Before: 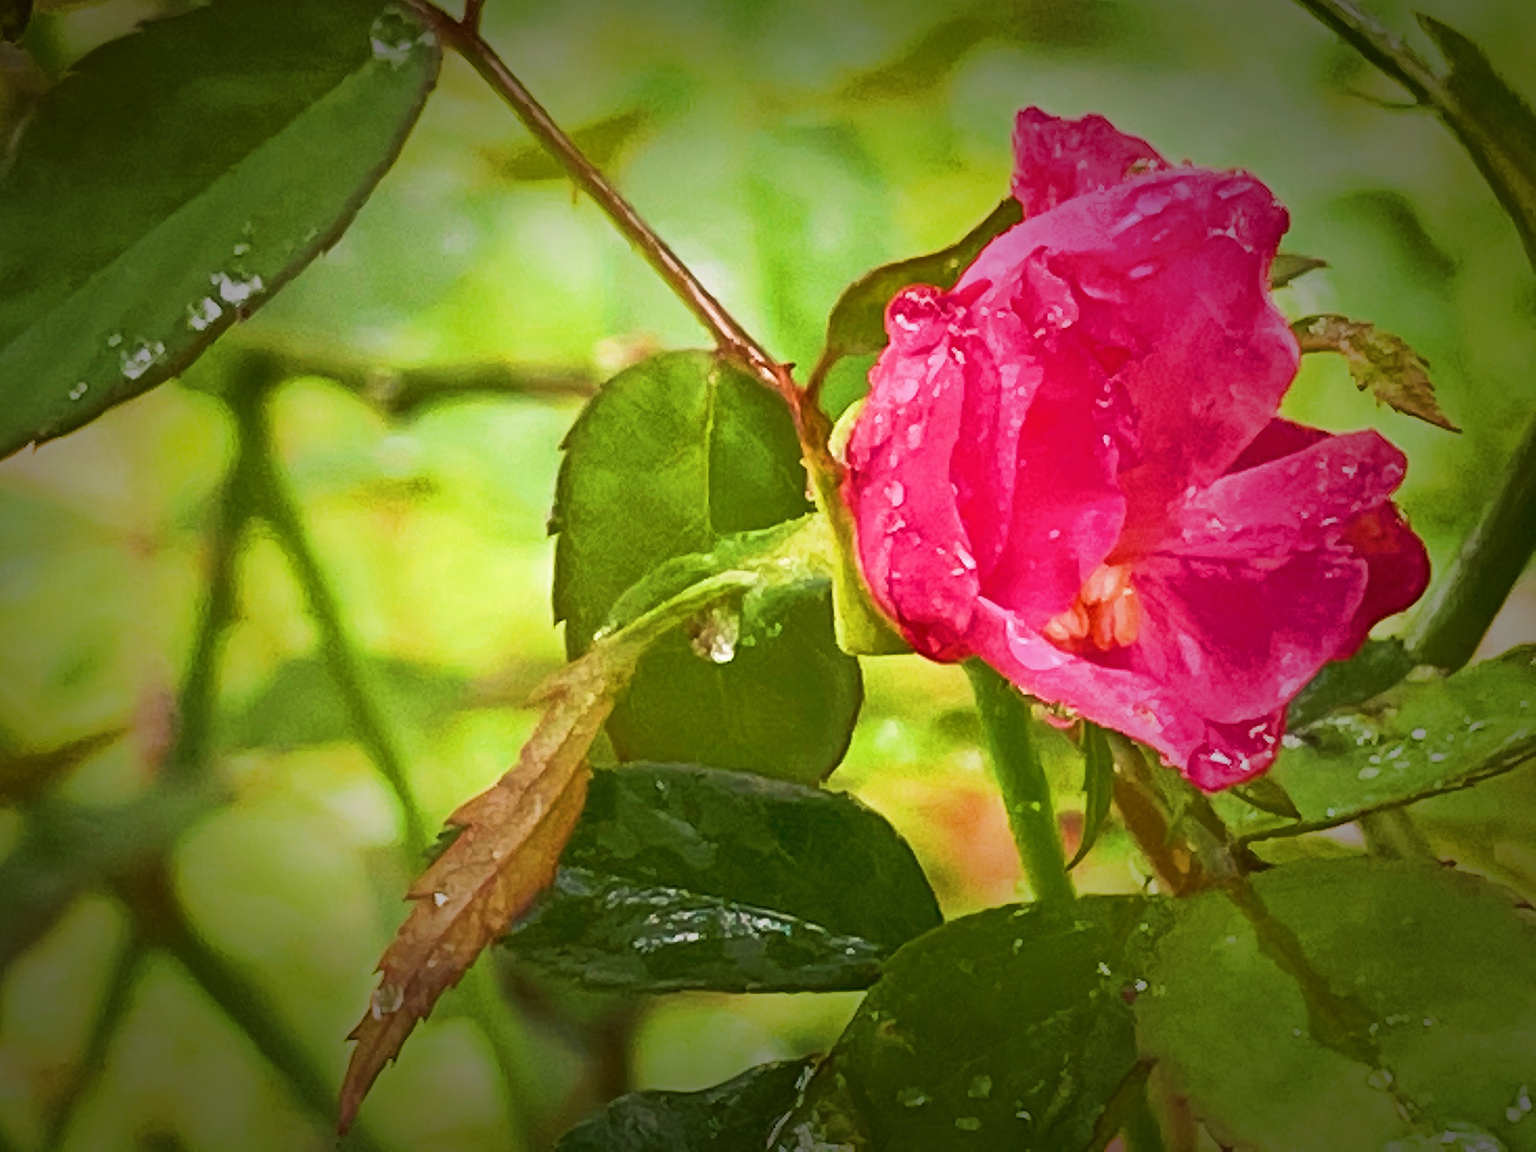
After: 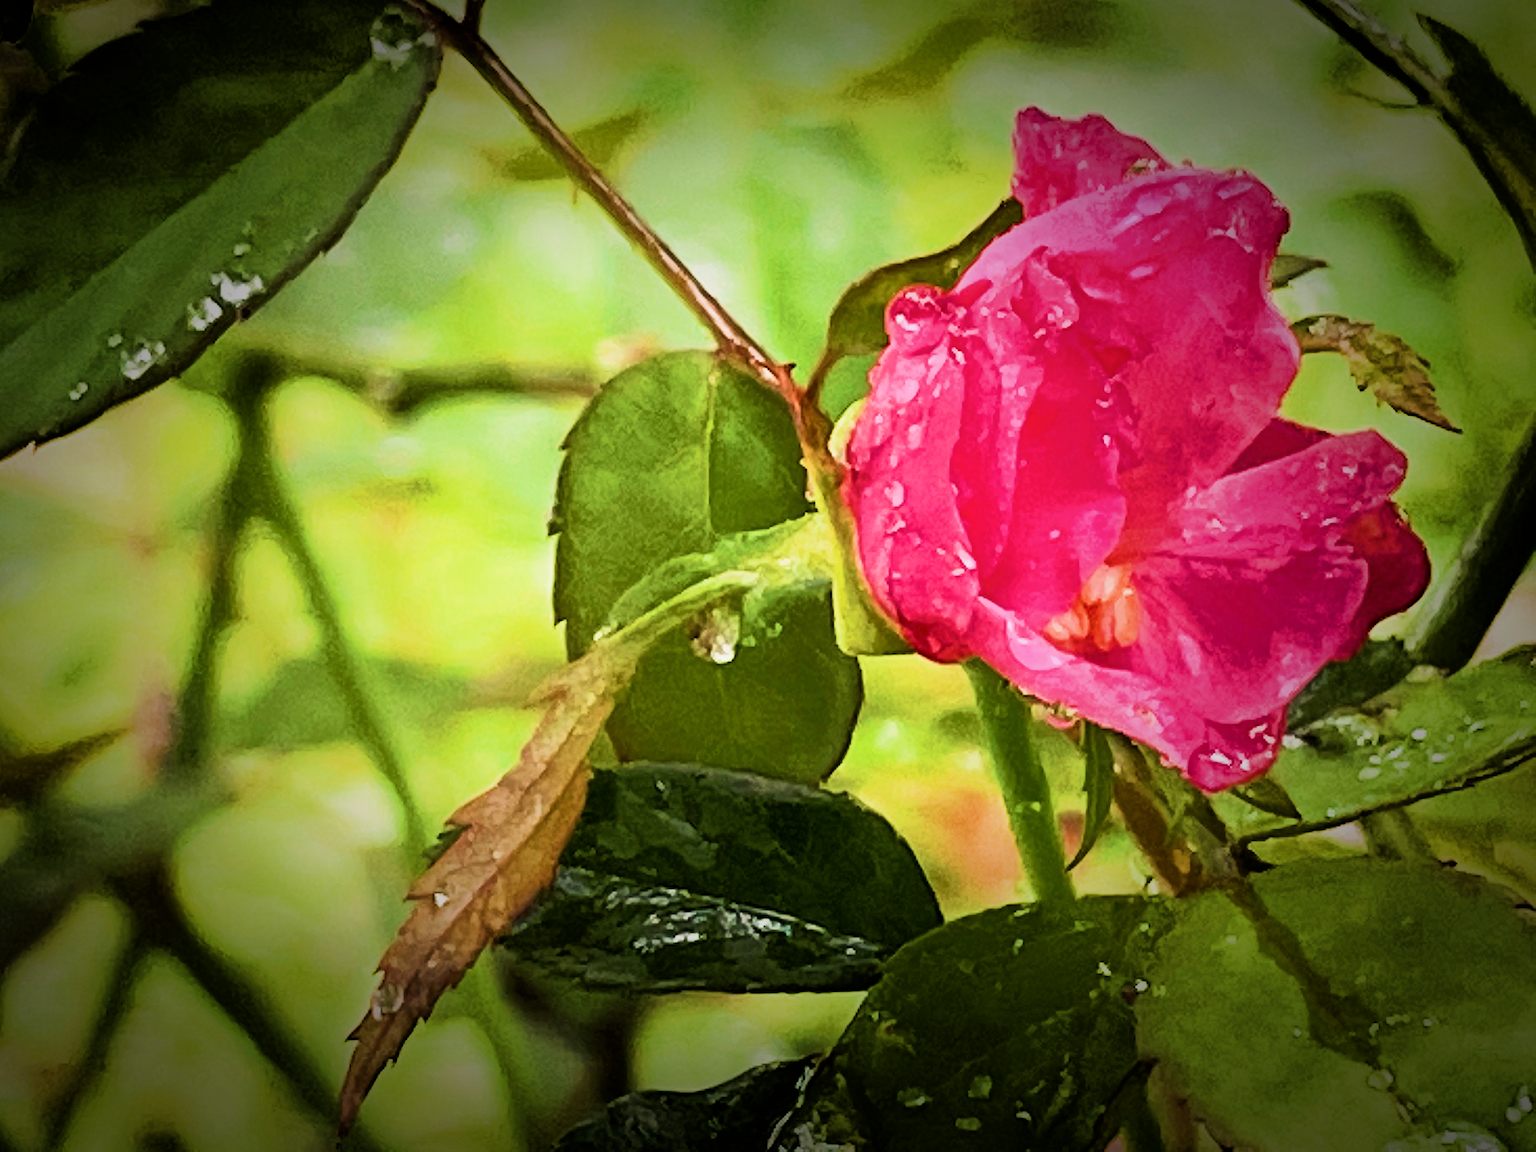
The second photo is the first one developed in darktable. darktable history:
filmic rgb: black relative exposure -4.06 EV, white relative exposure 2.99 EV, hardness 2.98, contrast 1.401
